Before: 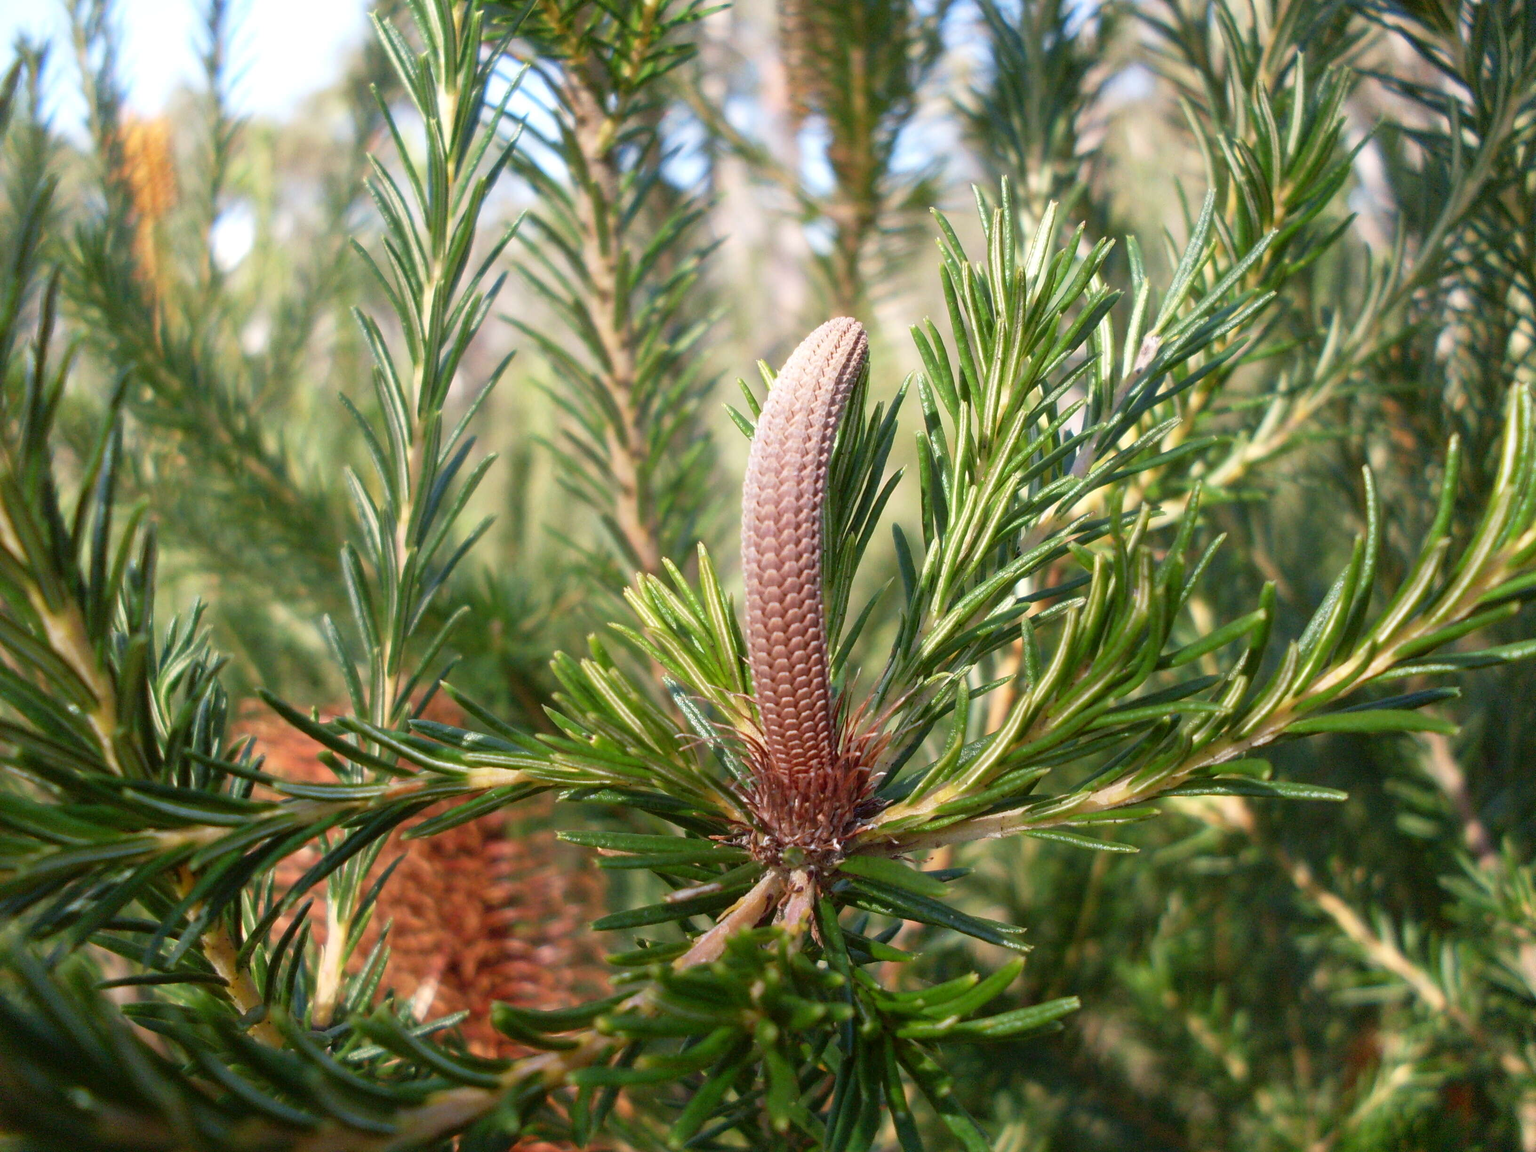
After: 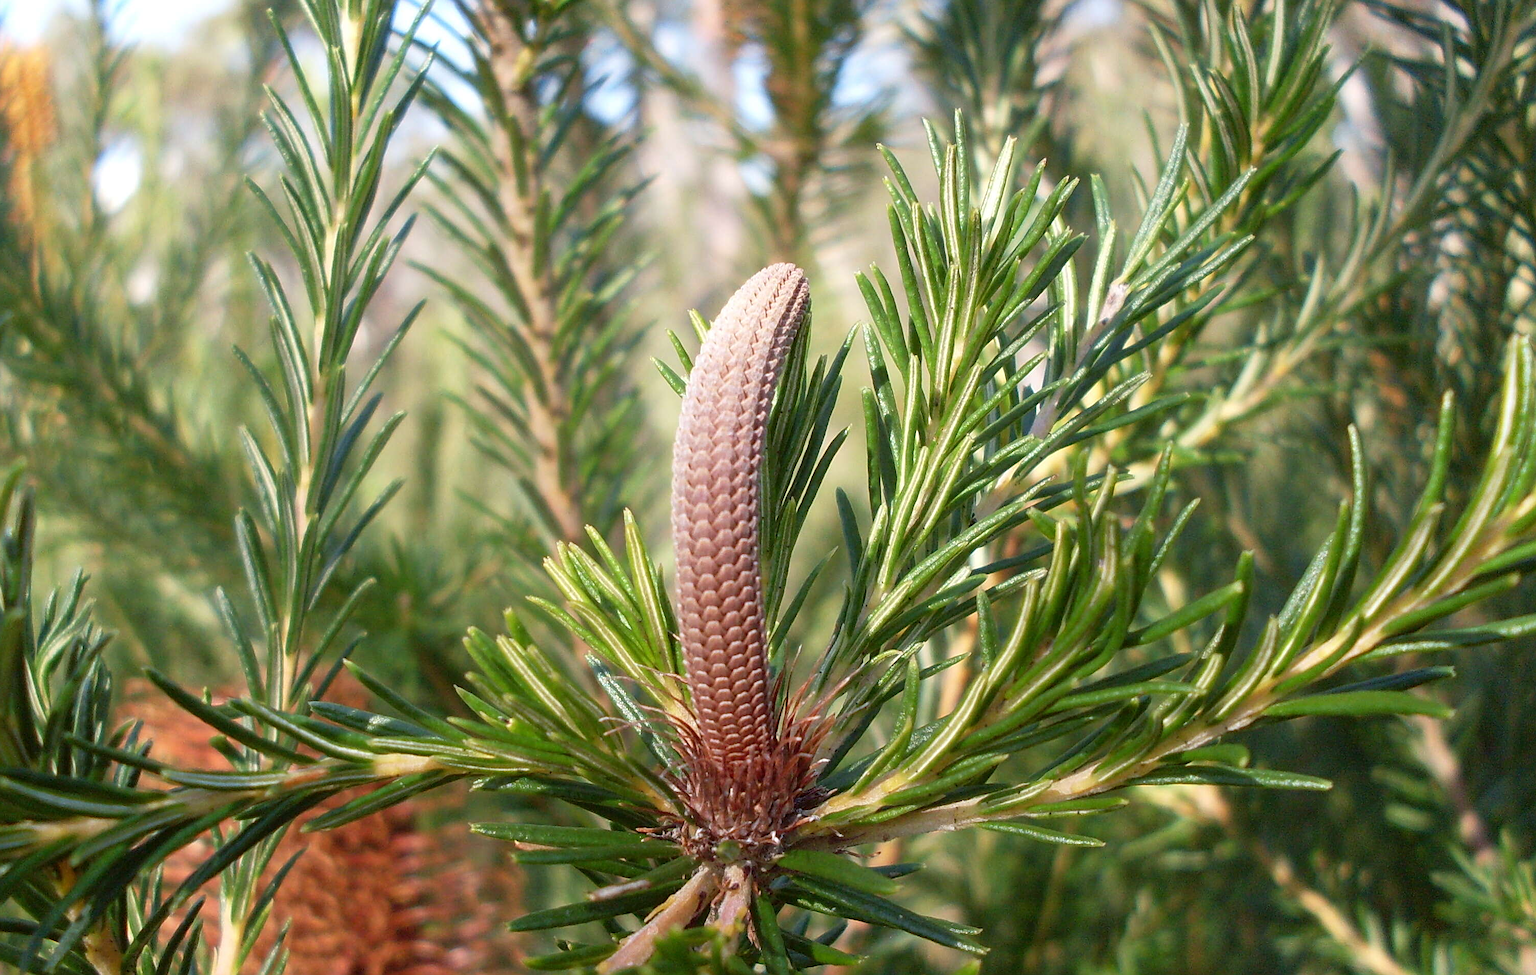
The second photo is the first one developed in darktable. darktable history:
sharpen: on, module defaults
crop: left 8.155%, top 6.611%, bottom 15.385%
